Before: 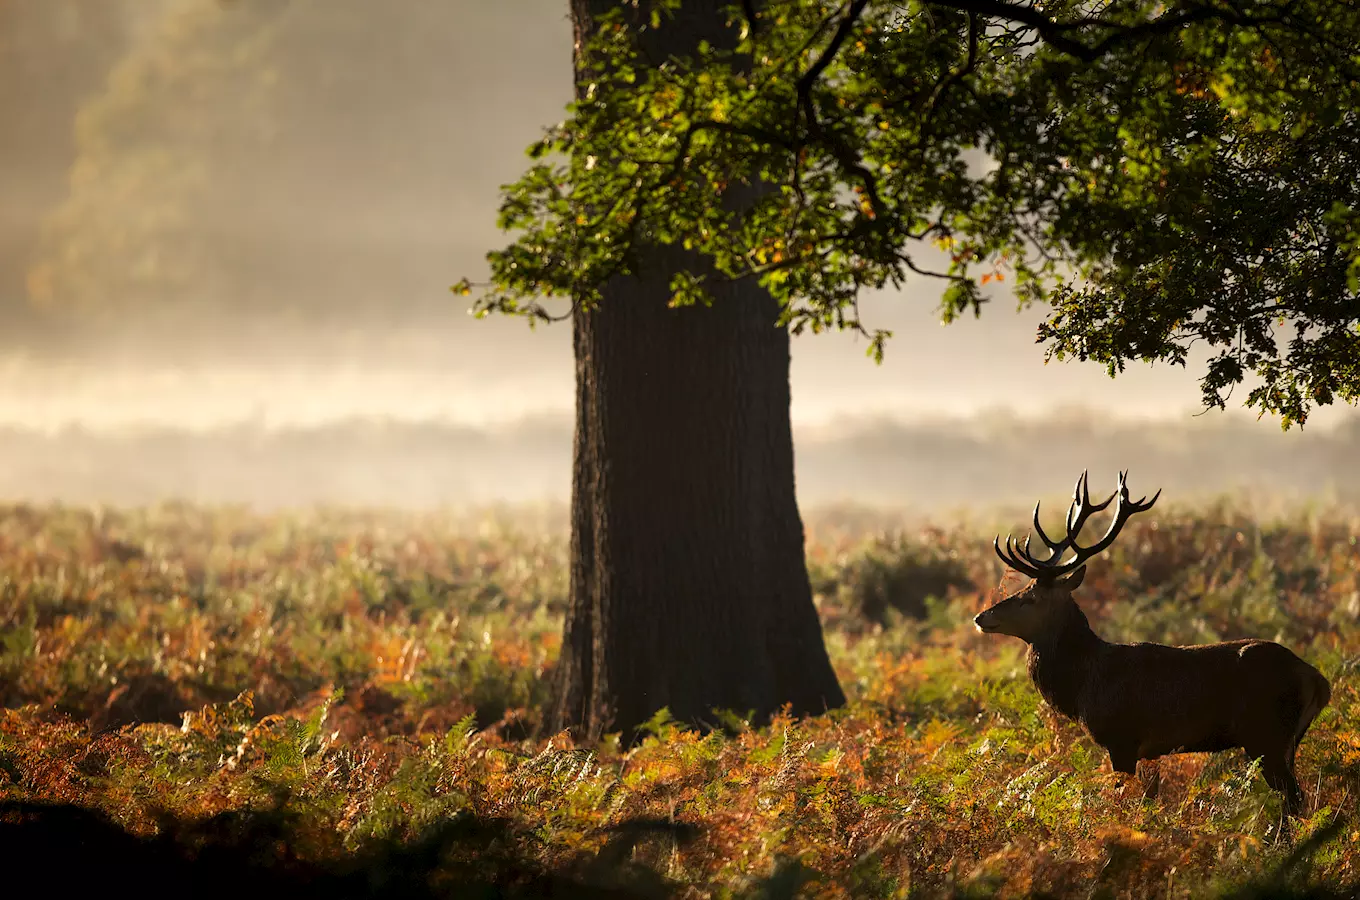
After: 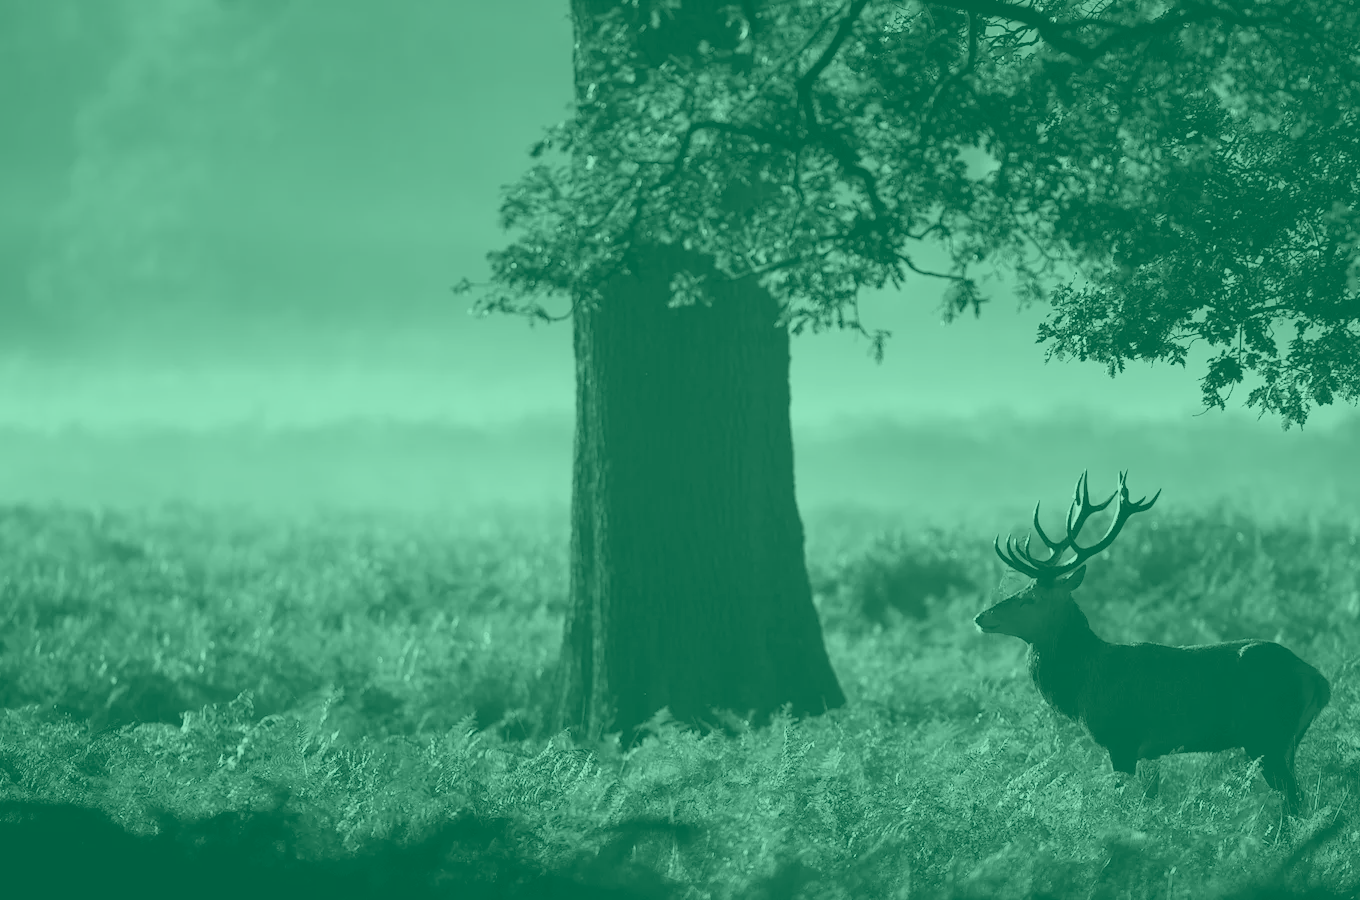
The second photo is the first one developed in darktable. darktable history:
colorize: hue 147.6°, saturation 65%, lightness 21.64%
color balance rgb: global vibrance 42.74%
